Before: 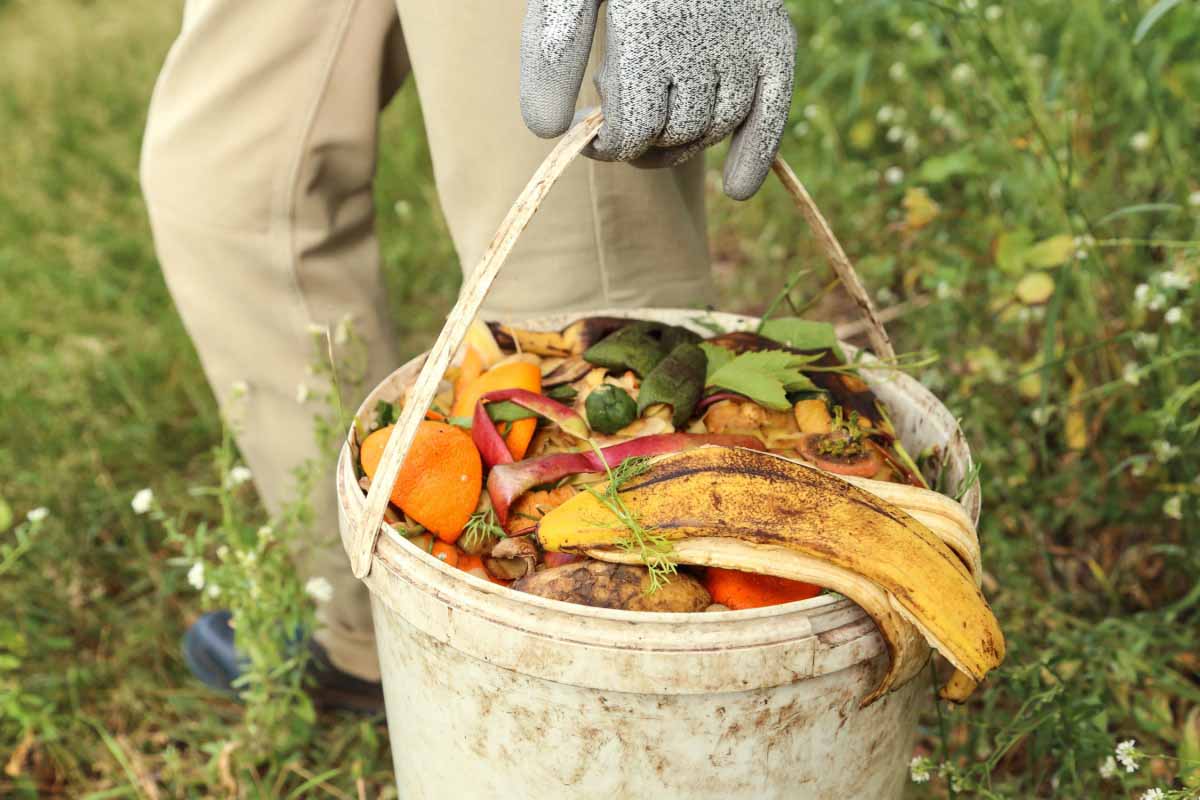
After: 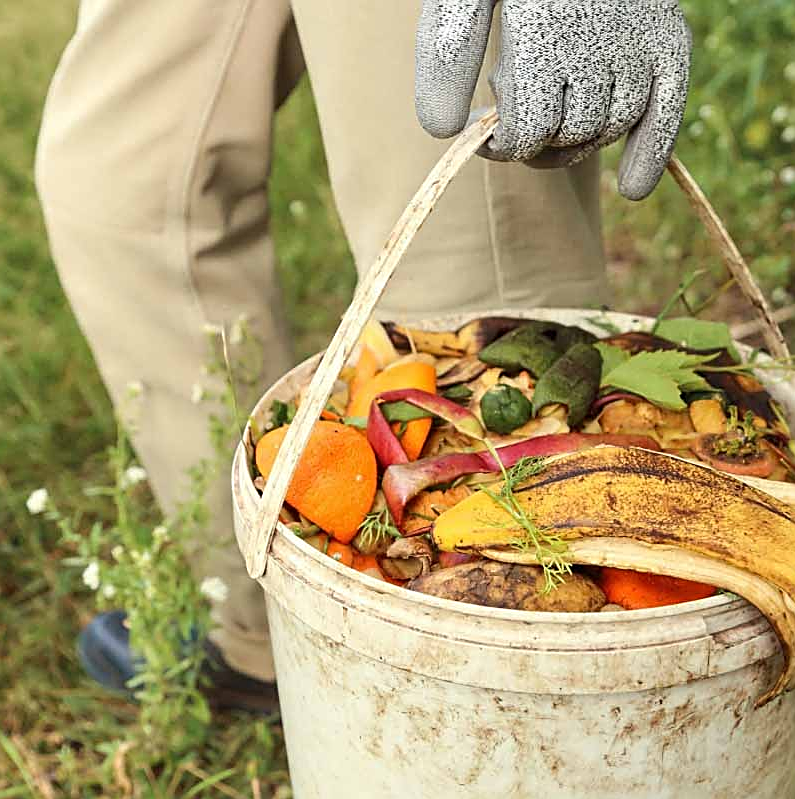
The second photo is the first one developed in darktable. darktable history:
crop and rotate: left 8.785%, right 24.92%
sharpen: amount 0.745
